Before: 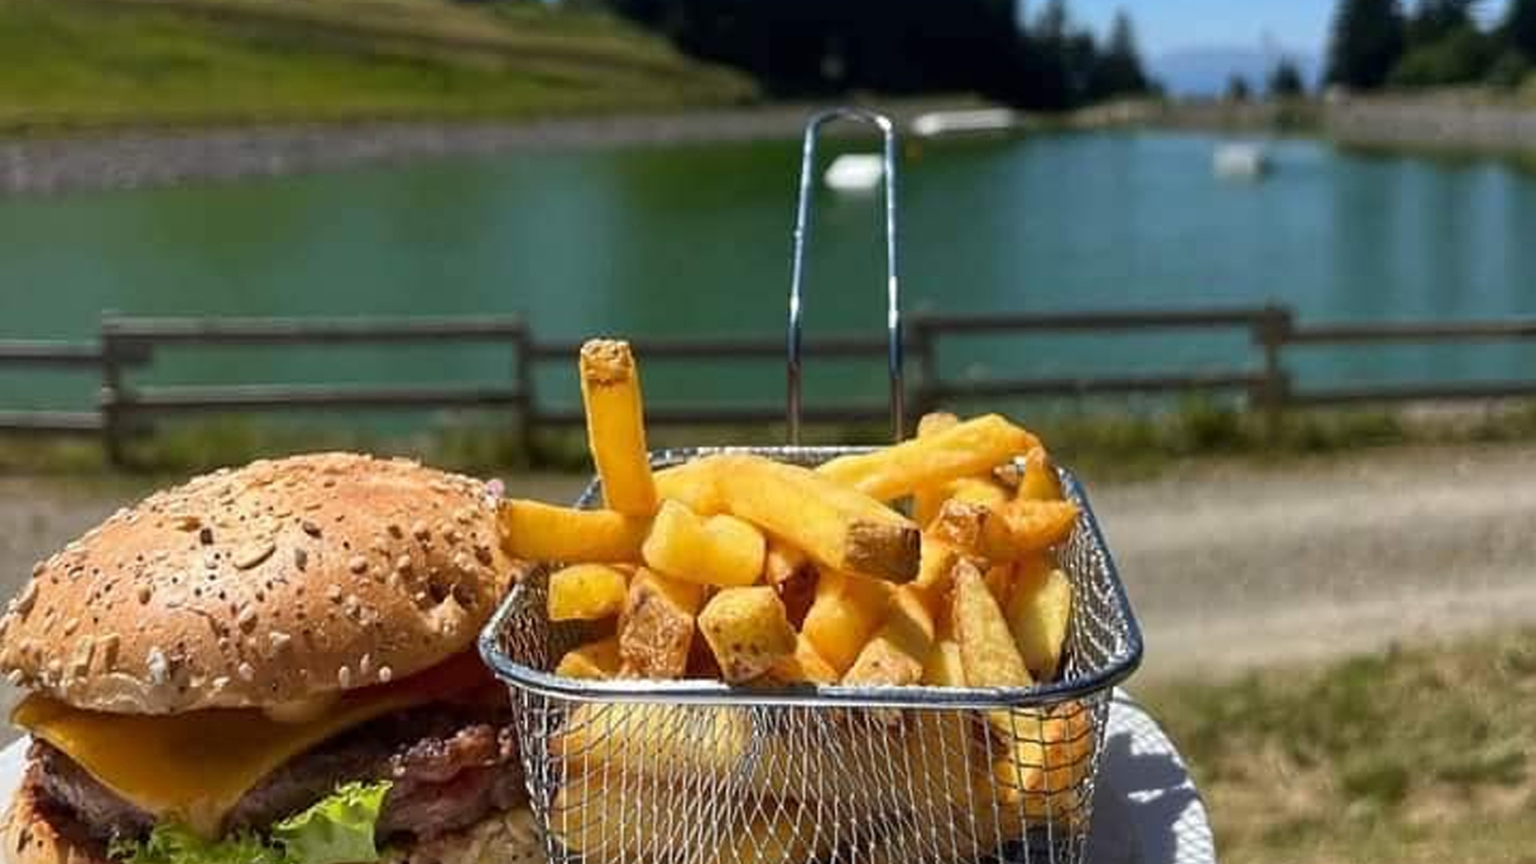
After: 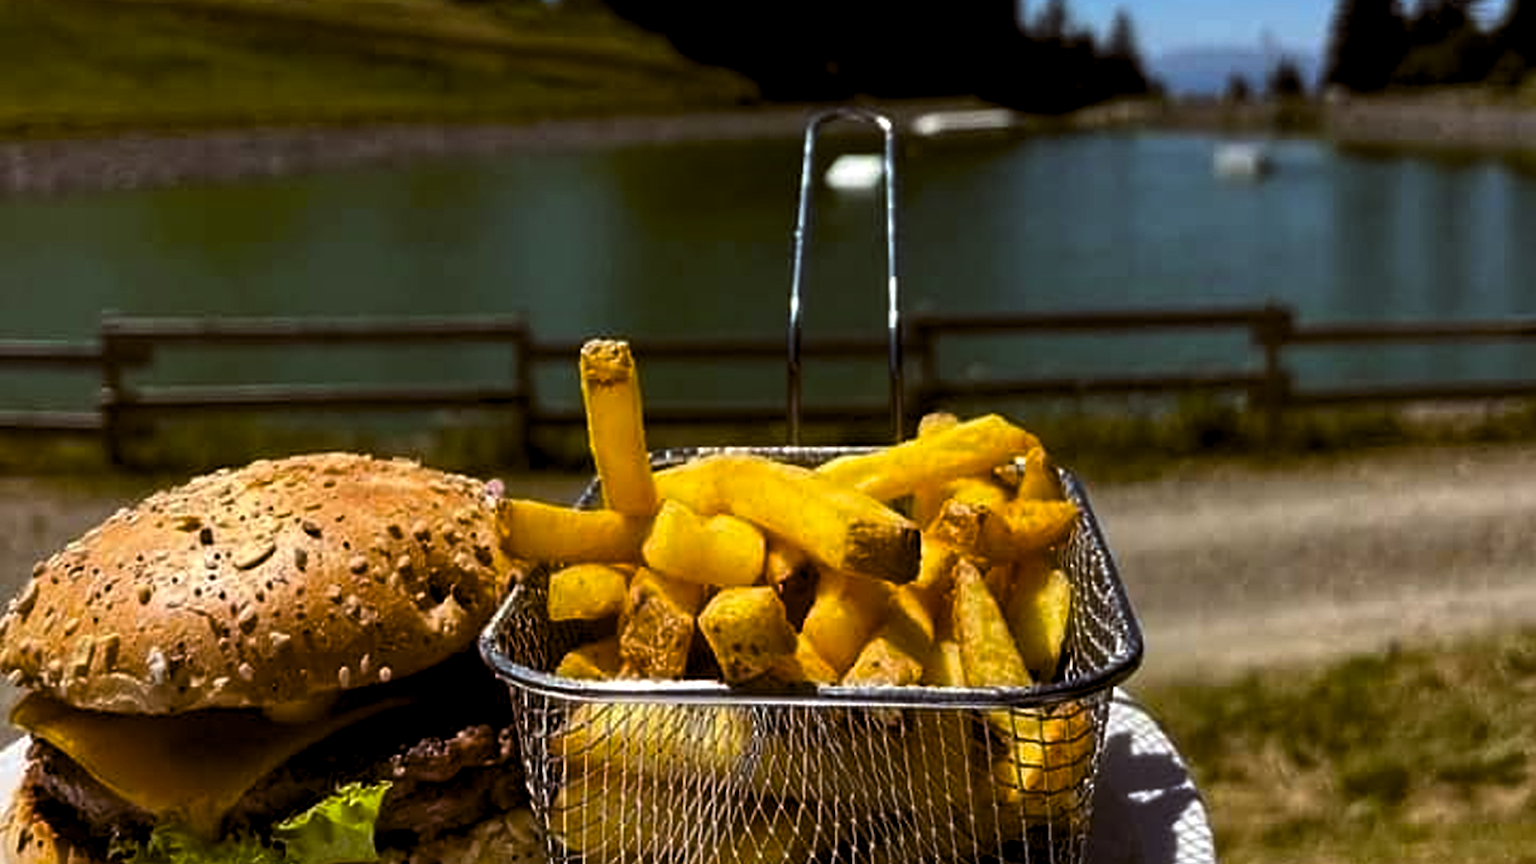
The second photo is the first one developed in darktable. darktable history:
color balance rgb: global offset › chroma 0.396%, global offset › hue 32.77°, linear chroma grading › global chroma 0.986%, perceptual saturation grading › global saturation 25.828%, global vibrance 9.919%
levels: levels [0.101, 0.578, 0.953]
